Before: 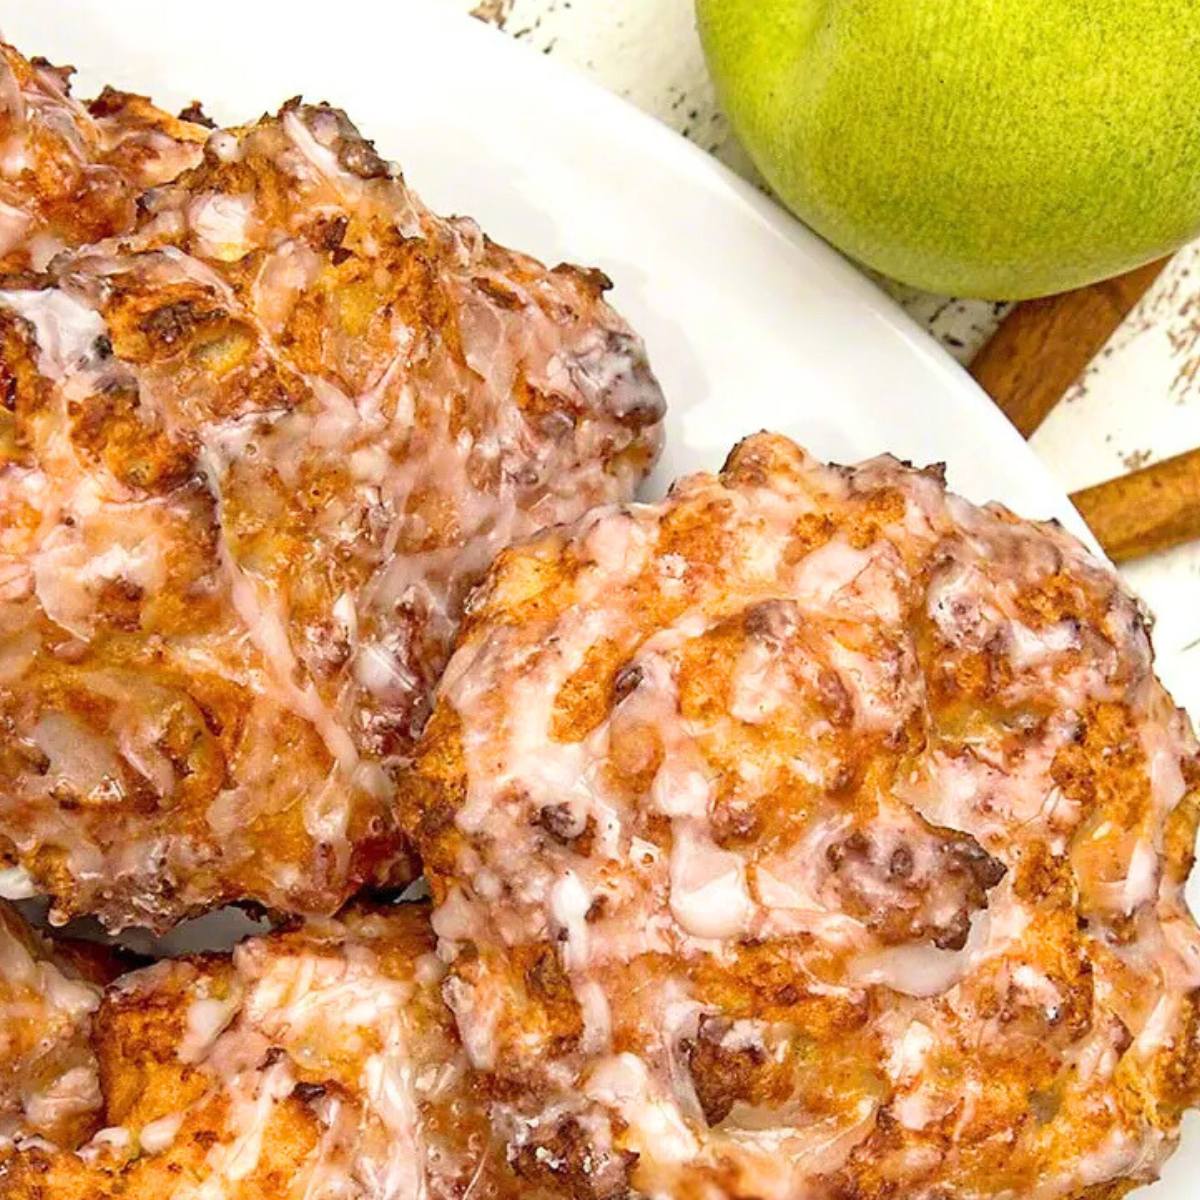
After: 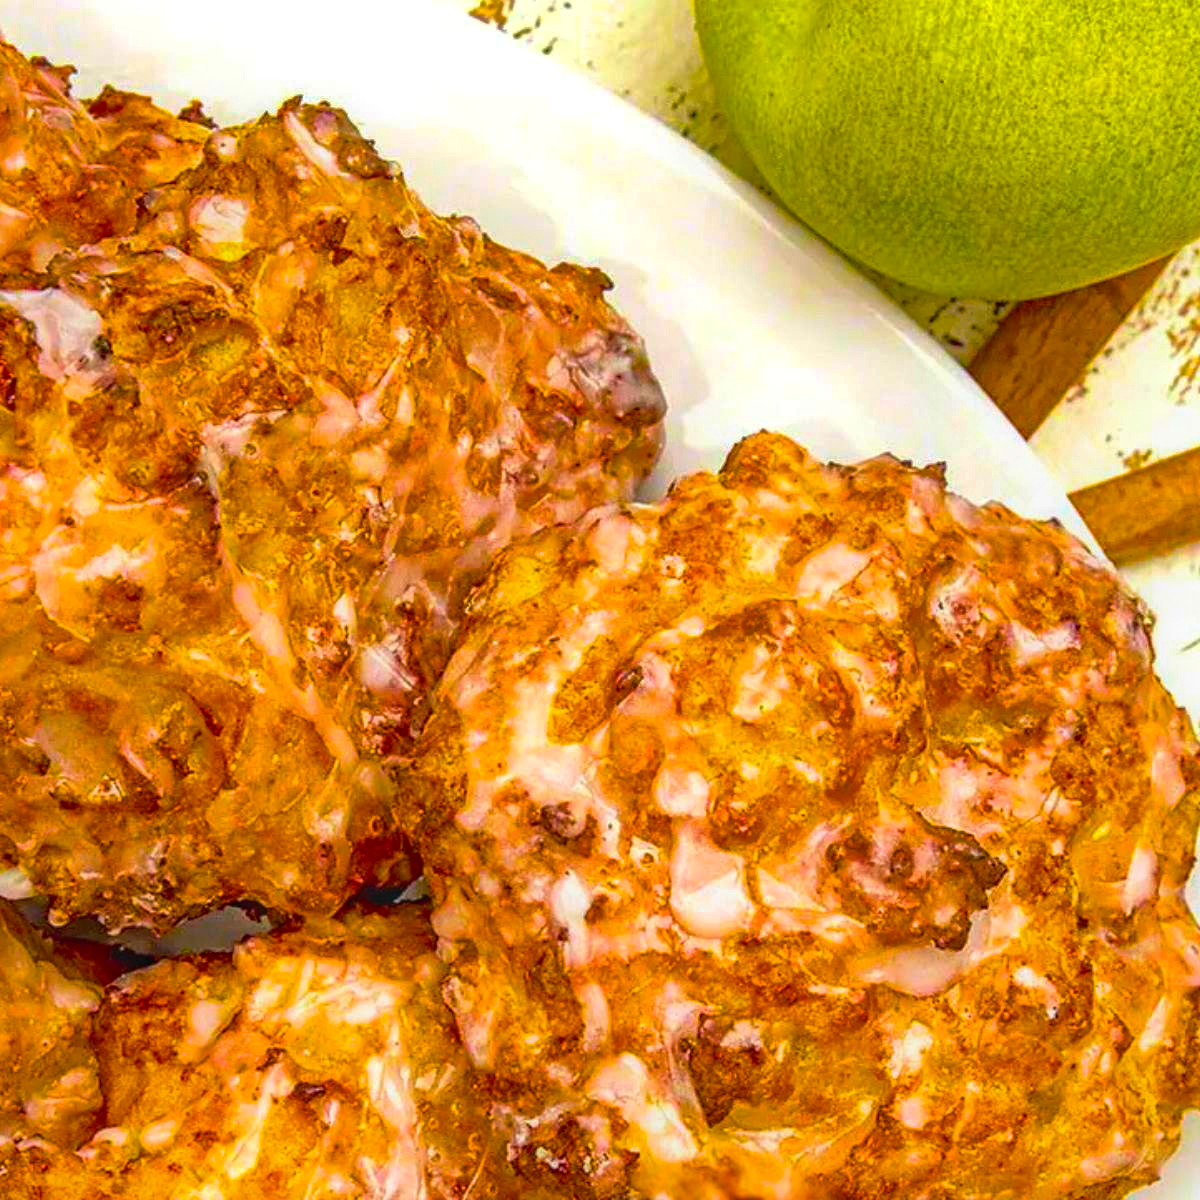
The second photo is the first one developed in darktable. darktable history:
color balance rgb: shadows lift › chroma 2.017%, shadows lift › hue 222.23°, linear chroma grading › shadows 17.807%, linear chroma grading › highlights 62.092%, linear chroma grading › global chroma 49.405%, perceptual saturation grading › global saturation 0.403%
contrast equalizer: octaves 7, y [[0.439, 0.44, 0.442, 0.457, 0.493, 0.498], [0.5 ×6], [0.5 ×6], [0 ×6], [0 ×6]]
shadows and highlights: on, module defaults
local contrast: highlights 30%, detail 135%
haze removal: adaptive false
